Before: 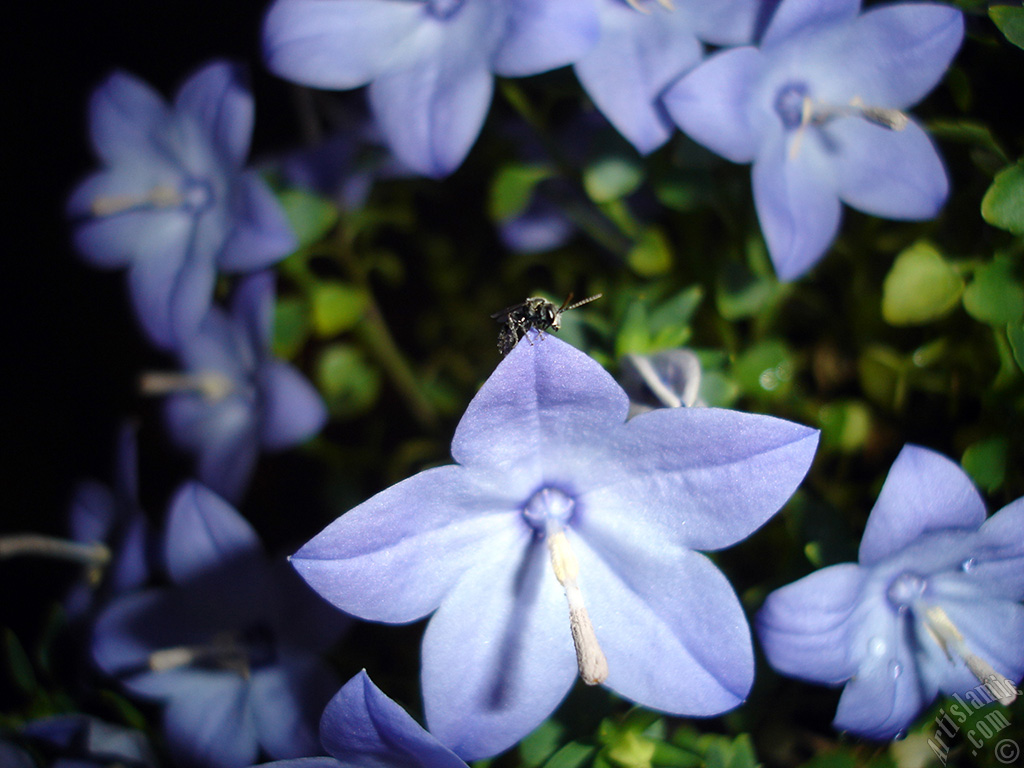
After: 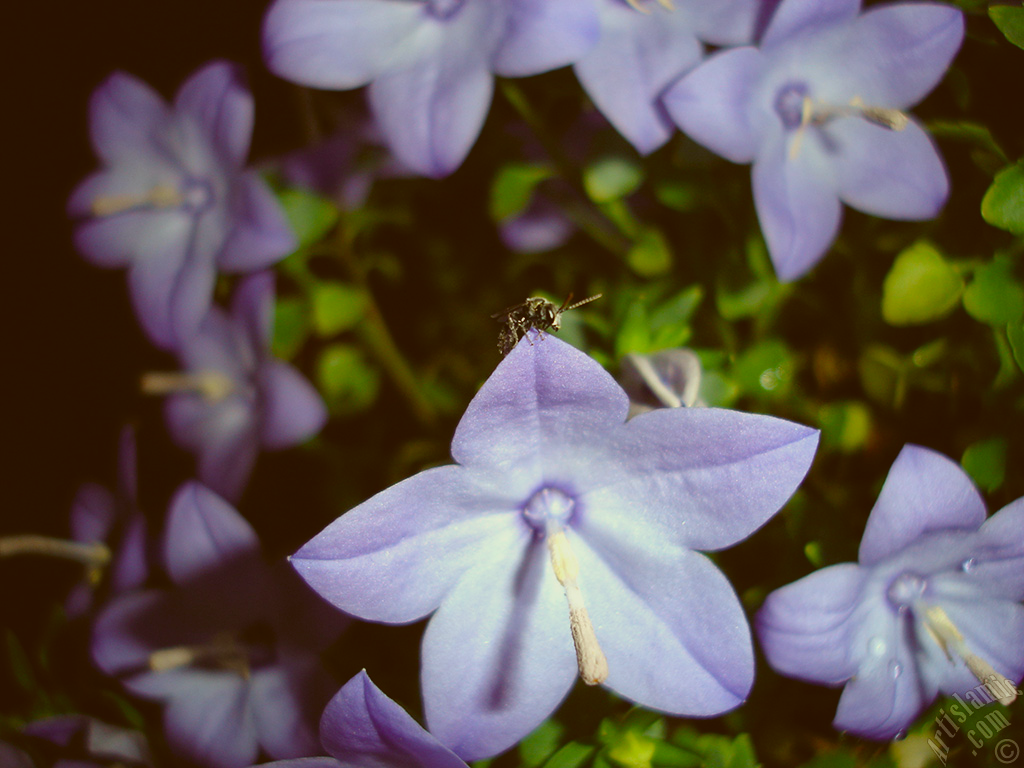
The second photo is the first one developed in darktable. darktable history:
color correction: highlights a* -5.94, highlights b* 9.48, shadows a* 10.12, shadows b* 23.94
lowpass: radius 0.1, contrast 0.85, saturation 1.1, unbound 0
